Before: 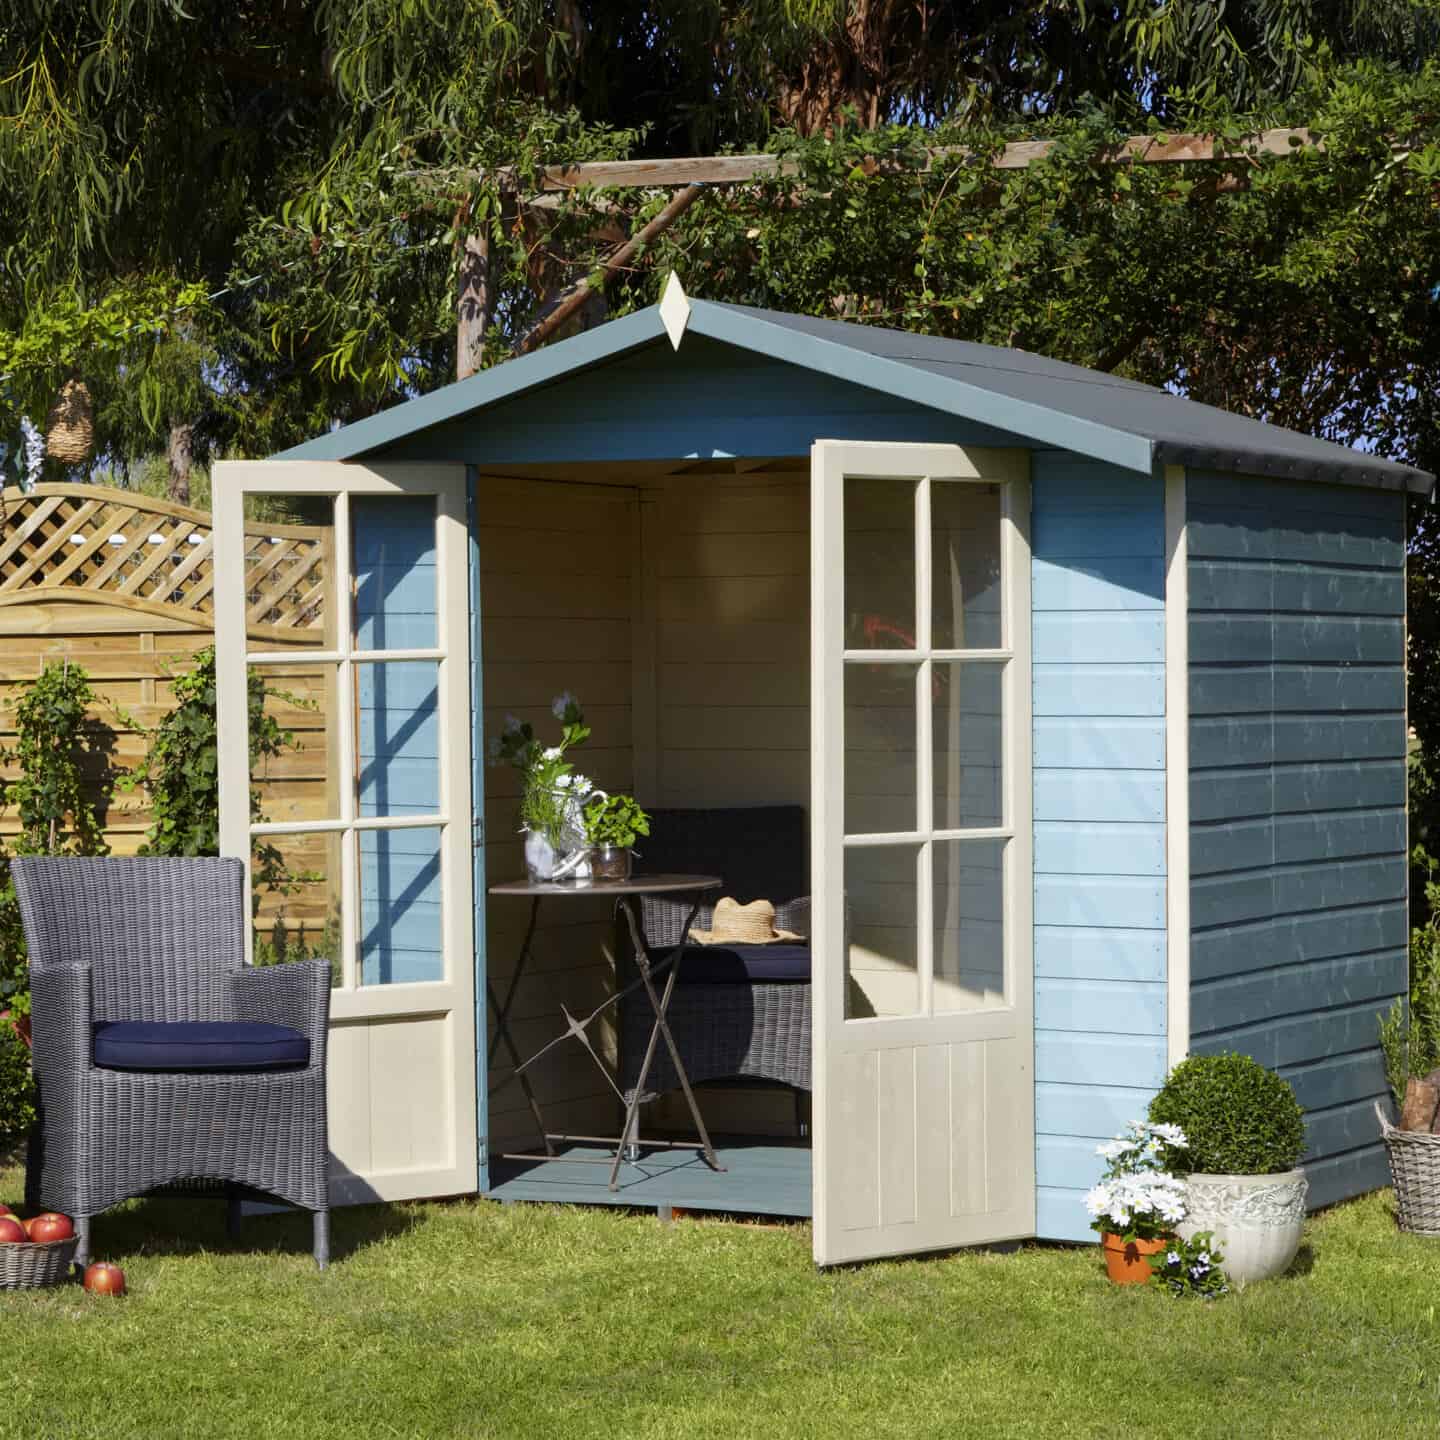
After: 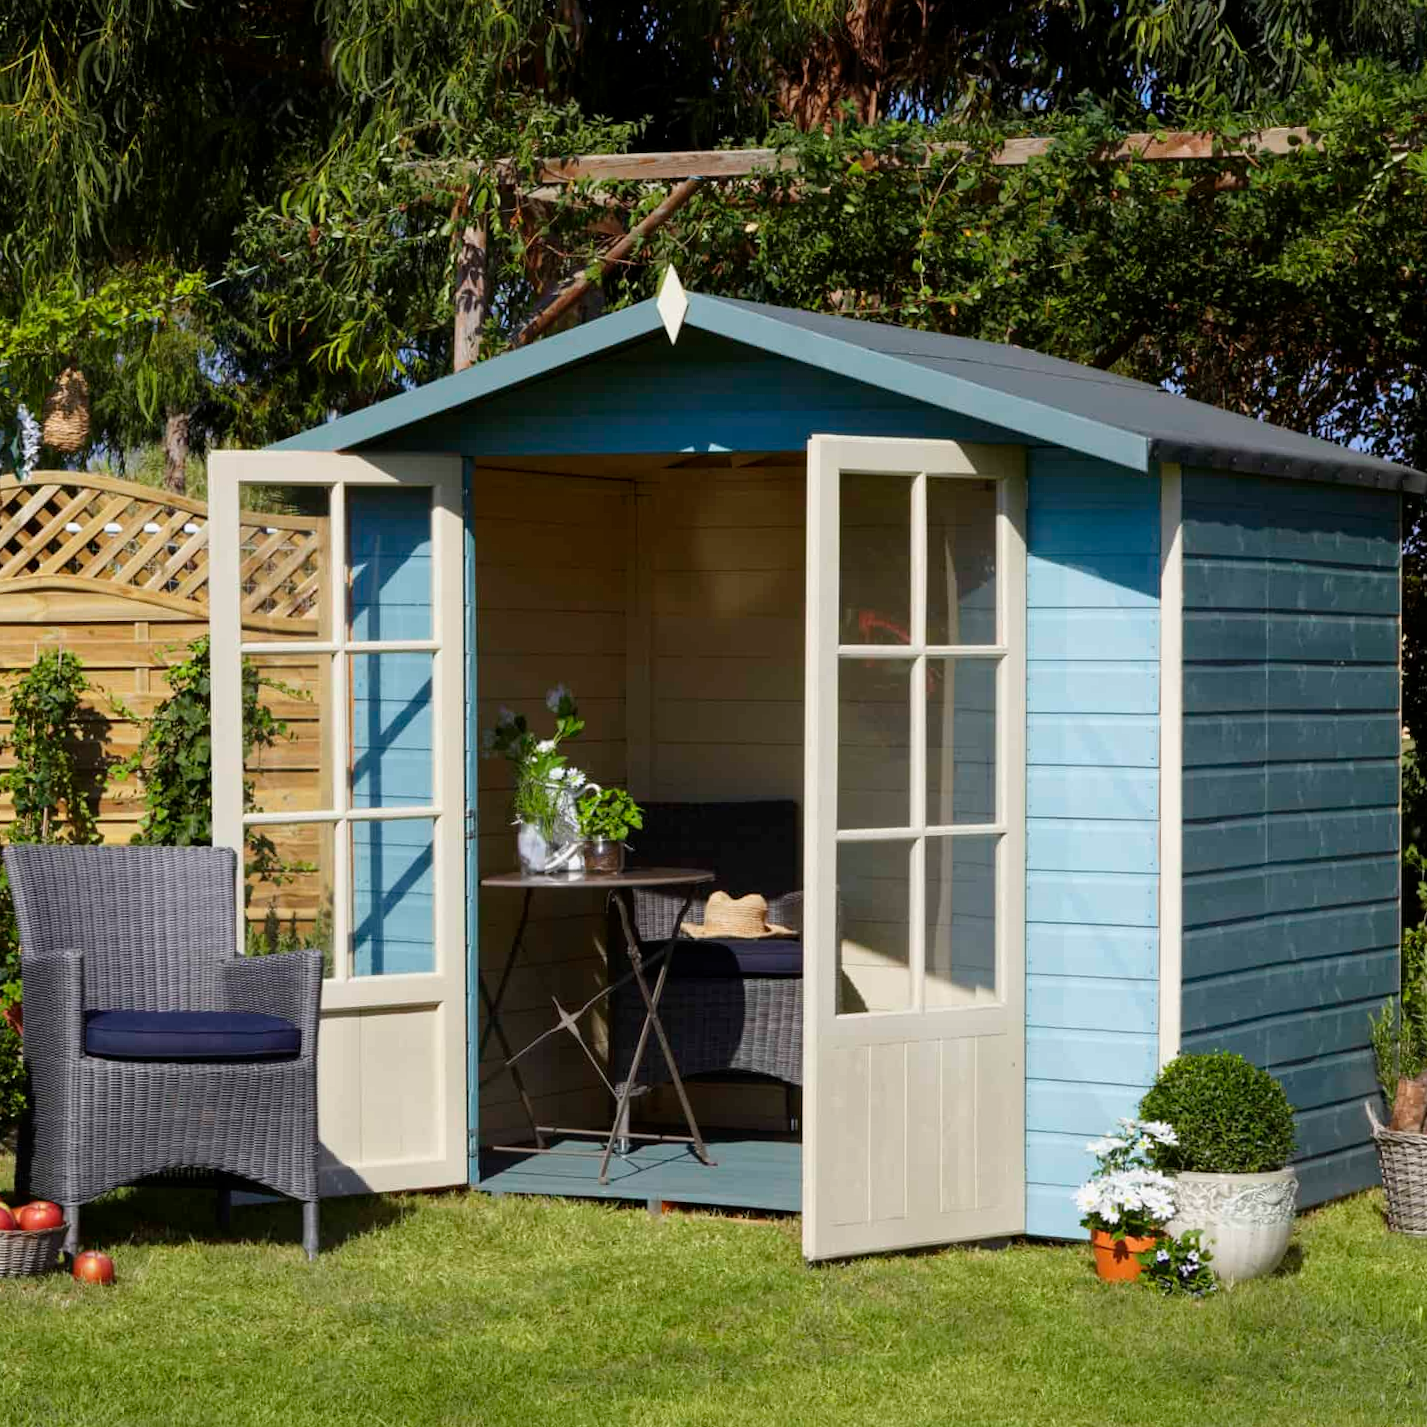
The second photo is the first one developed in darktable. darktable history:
crop and rotate: angle -0.5°
exposure: exposure -0.04 EV, compensate highlight preservation false
